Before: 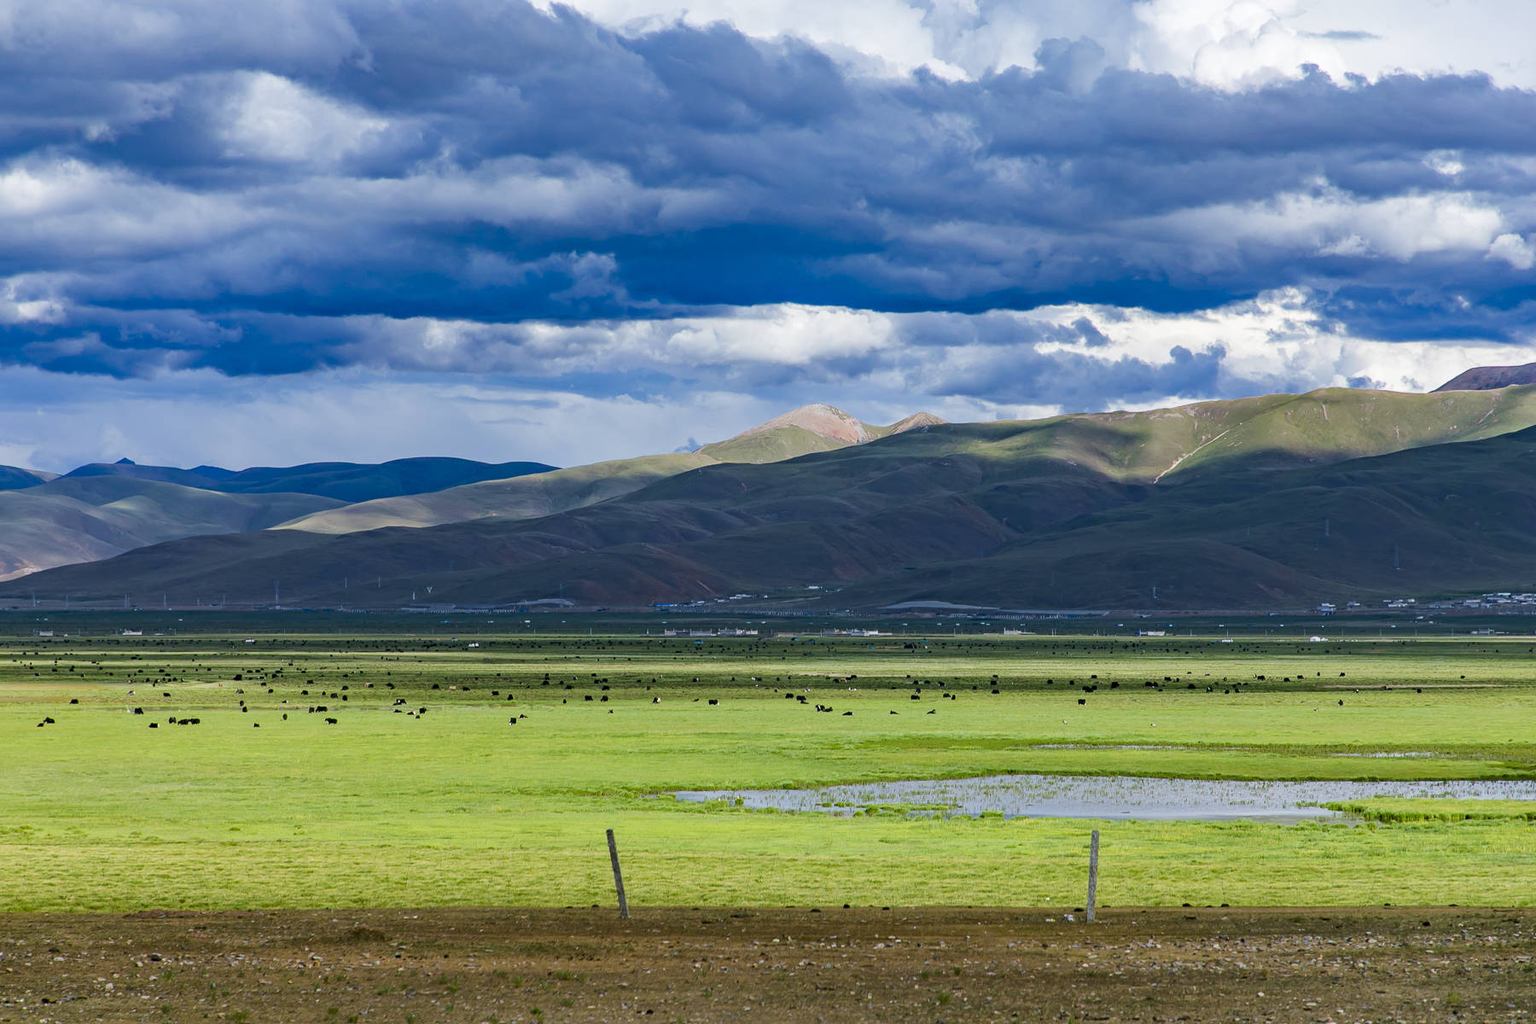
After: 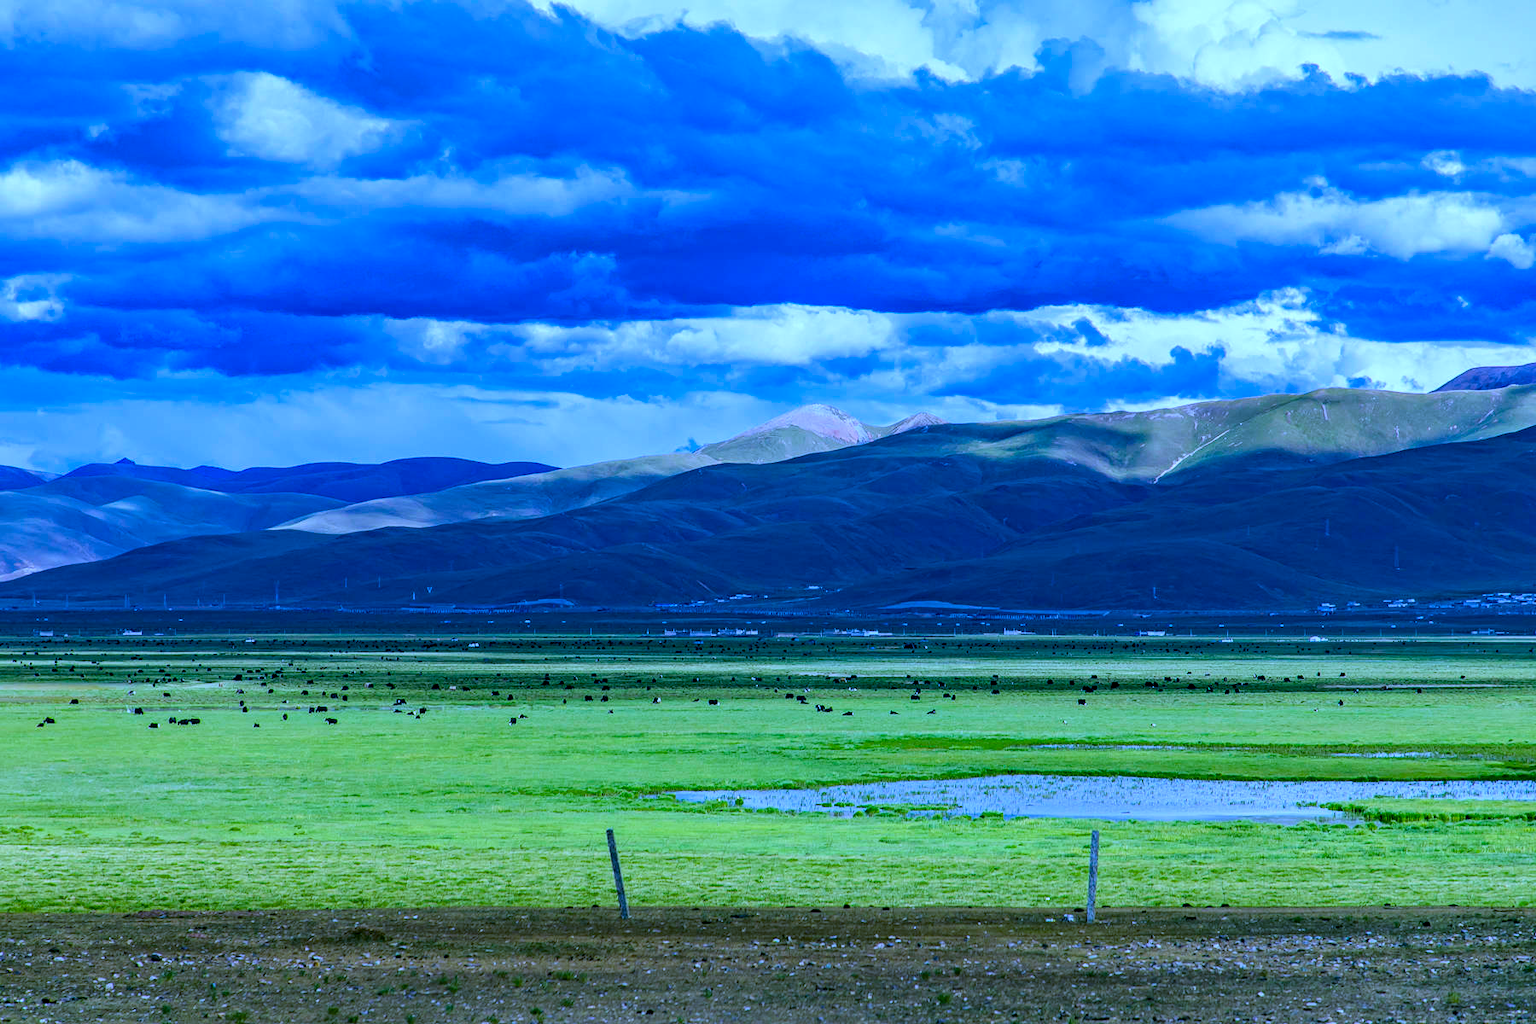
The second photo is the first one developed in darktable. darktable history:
color correction: highlights a* 5.38, highlights b* 5.3, shadows a* -4.26, shadows b* -5.11
white balance: red 0.766, blue 1.537
local contrast: detail 130%
color balance rgb: perceptual saturation grading › global saturation 10%, global vibrance 10%
